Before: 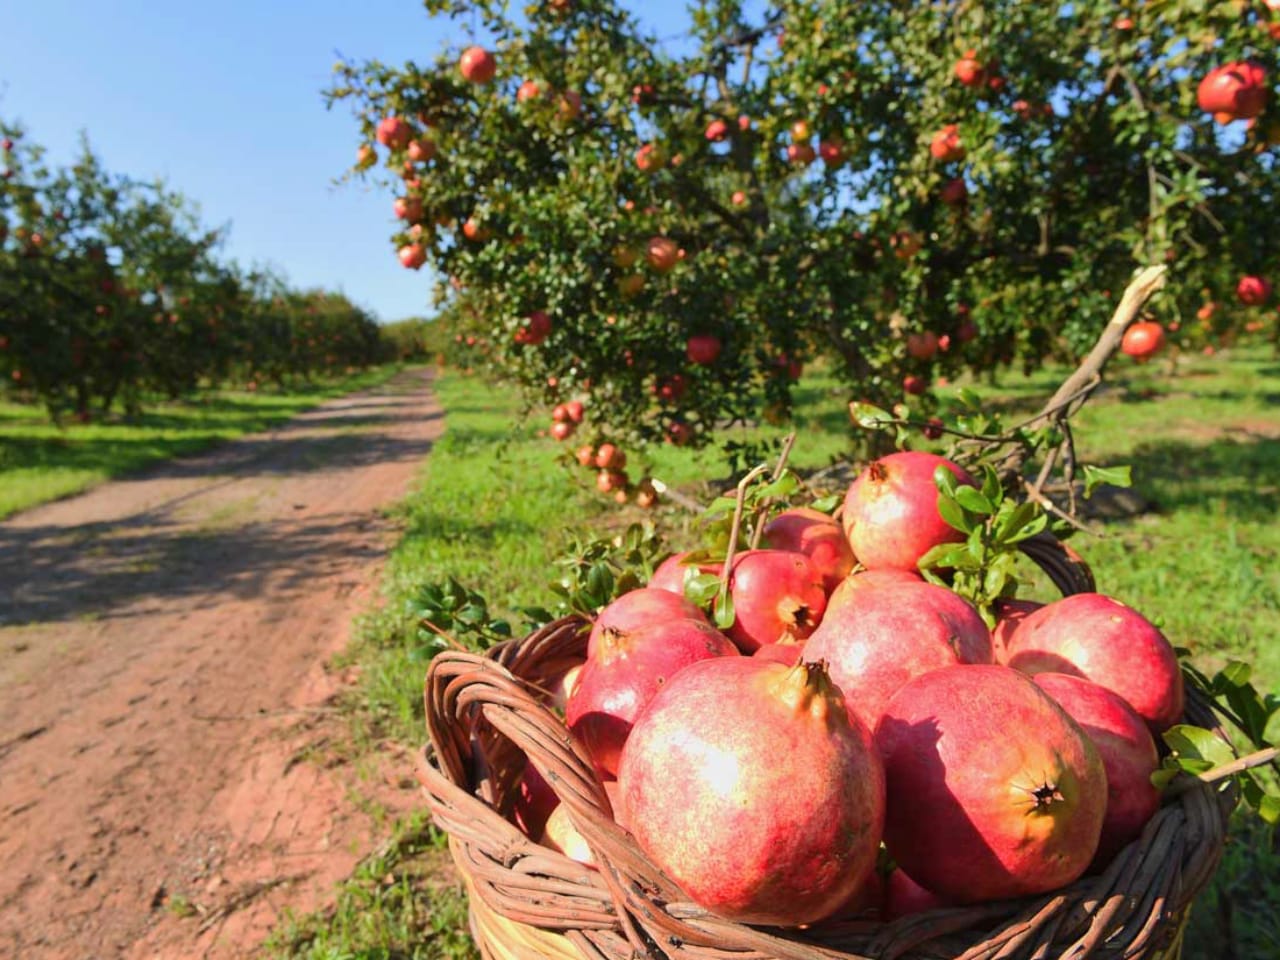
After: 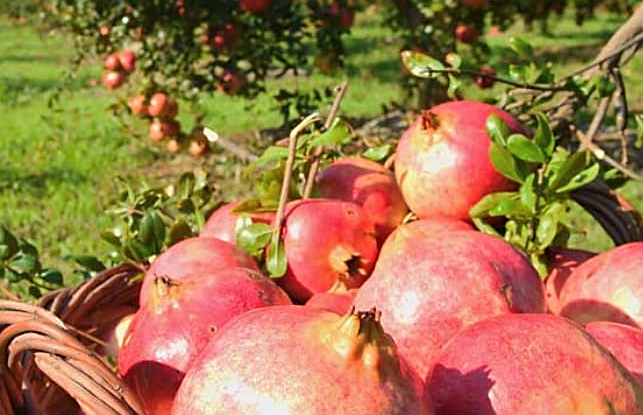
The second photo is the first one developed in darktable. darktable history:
crop: left 35.03%, top 36.625%, right 14.663%, bottom 20.057%
sharpen: on, module defaults
